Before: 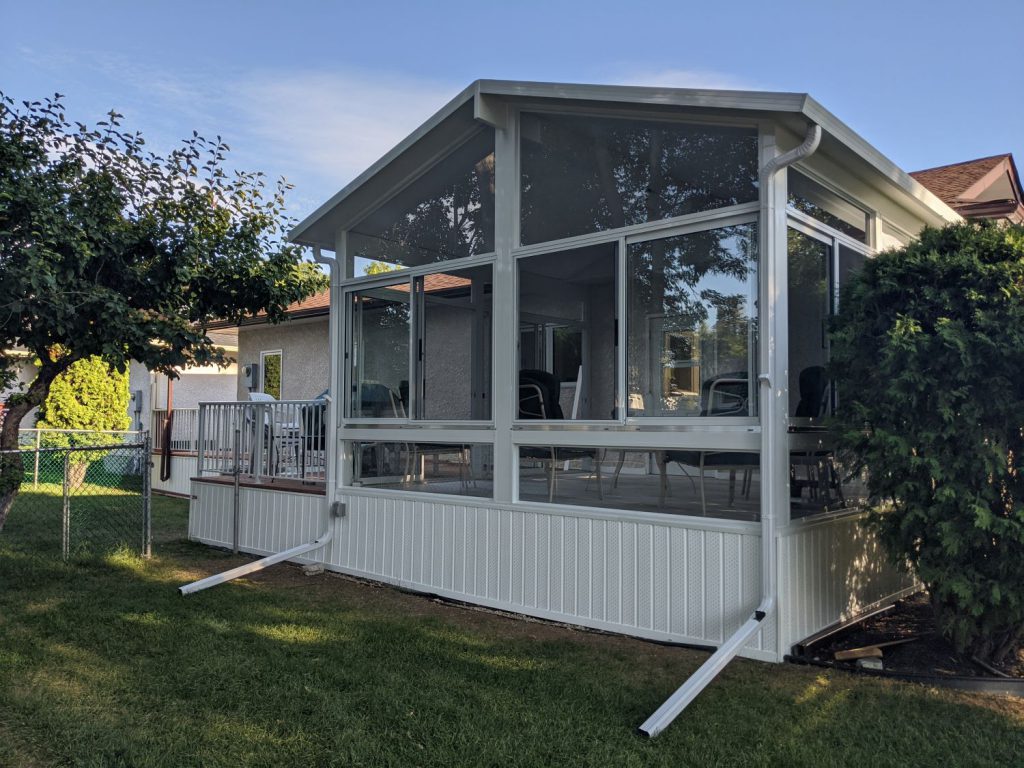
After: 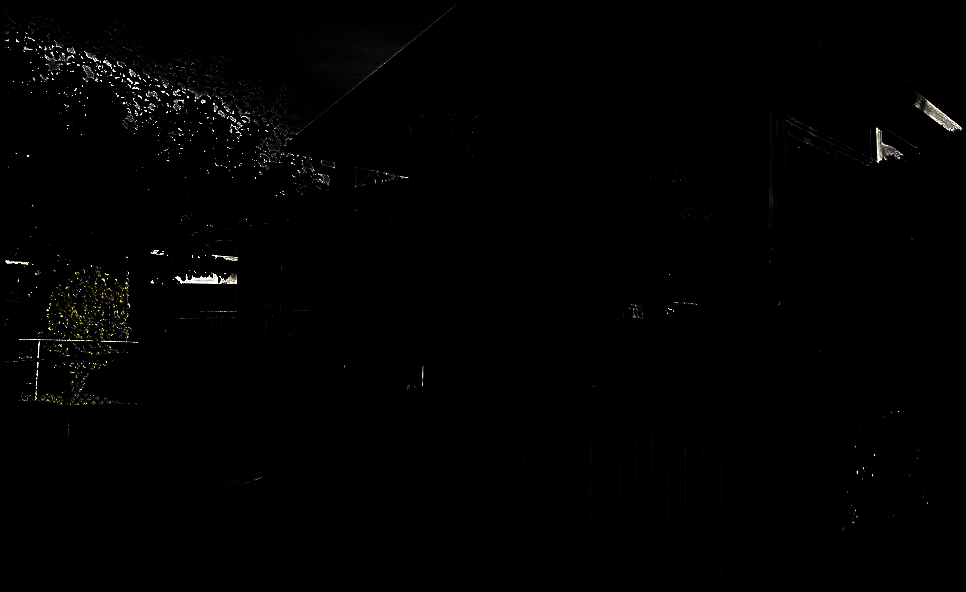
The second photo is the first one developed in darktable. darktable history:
exposure: exposure -0.053 EV, compensate highlight preservation false
crop and rotate: angle 0.029°, top 11.79%, right 5.578%, bottom 10.992%
levels: levels [0.721, 0.937, 0.997]
sharpen: amount 0.491
